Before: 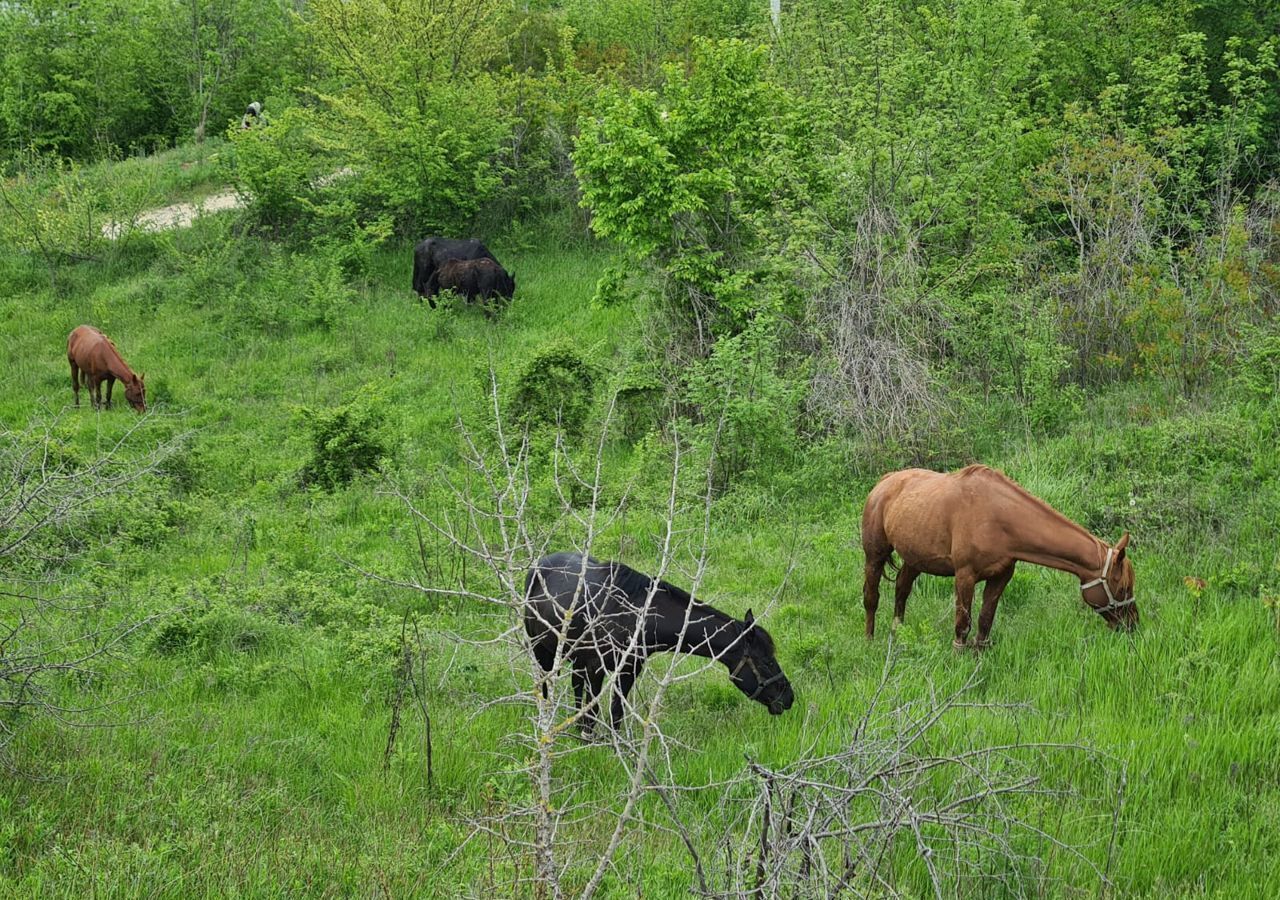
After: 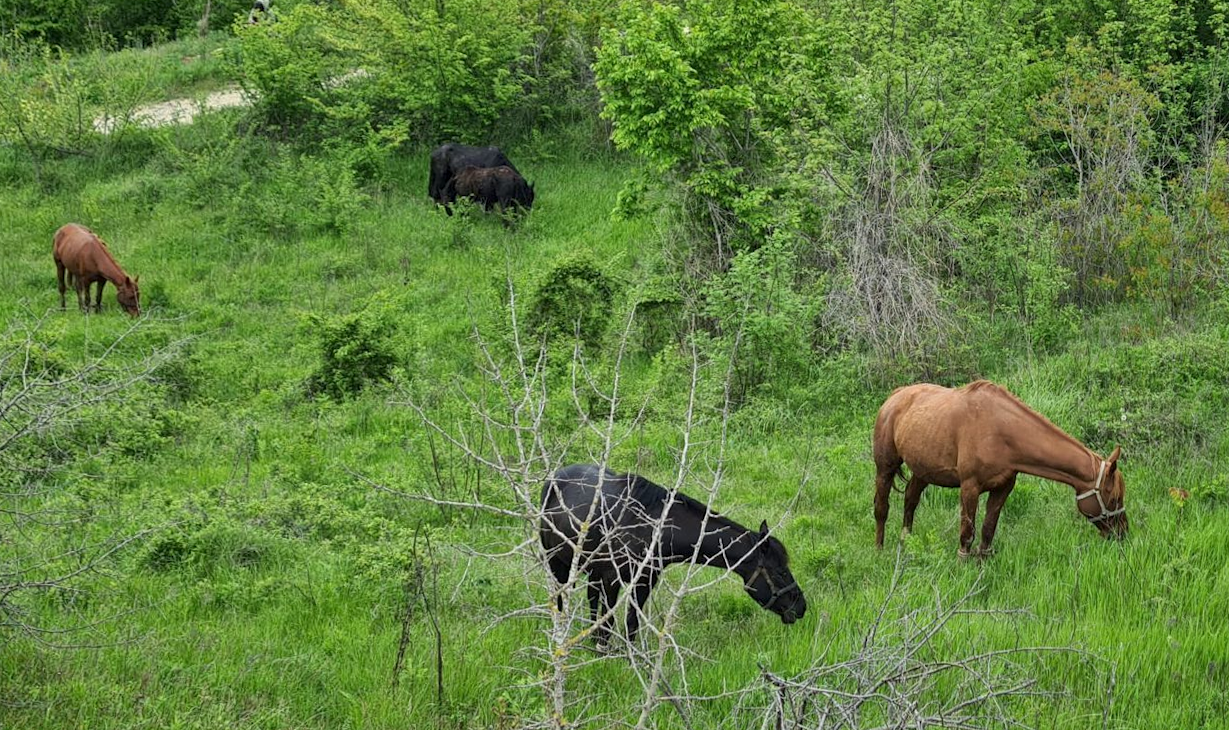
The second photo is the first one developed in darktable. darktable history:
local contrast: highlights 100%, shadows 100%, detail 120%, midtone range 0.2
crop: left 1.507%, top 6.147%, right 1.379%, bottom 6.637%
rotate and perspective: rotation 0.679°, lens shift (horizontal) 0.136, crop left 0.009, crop right 0.991, crop top 0.078, crop bottom 0.95
